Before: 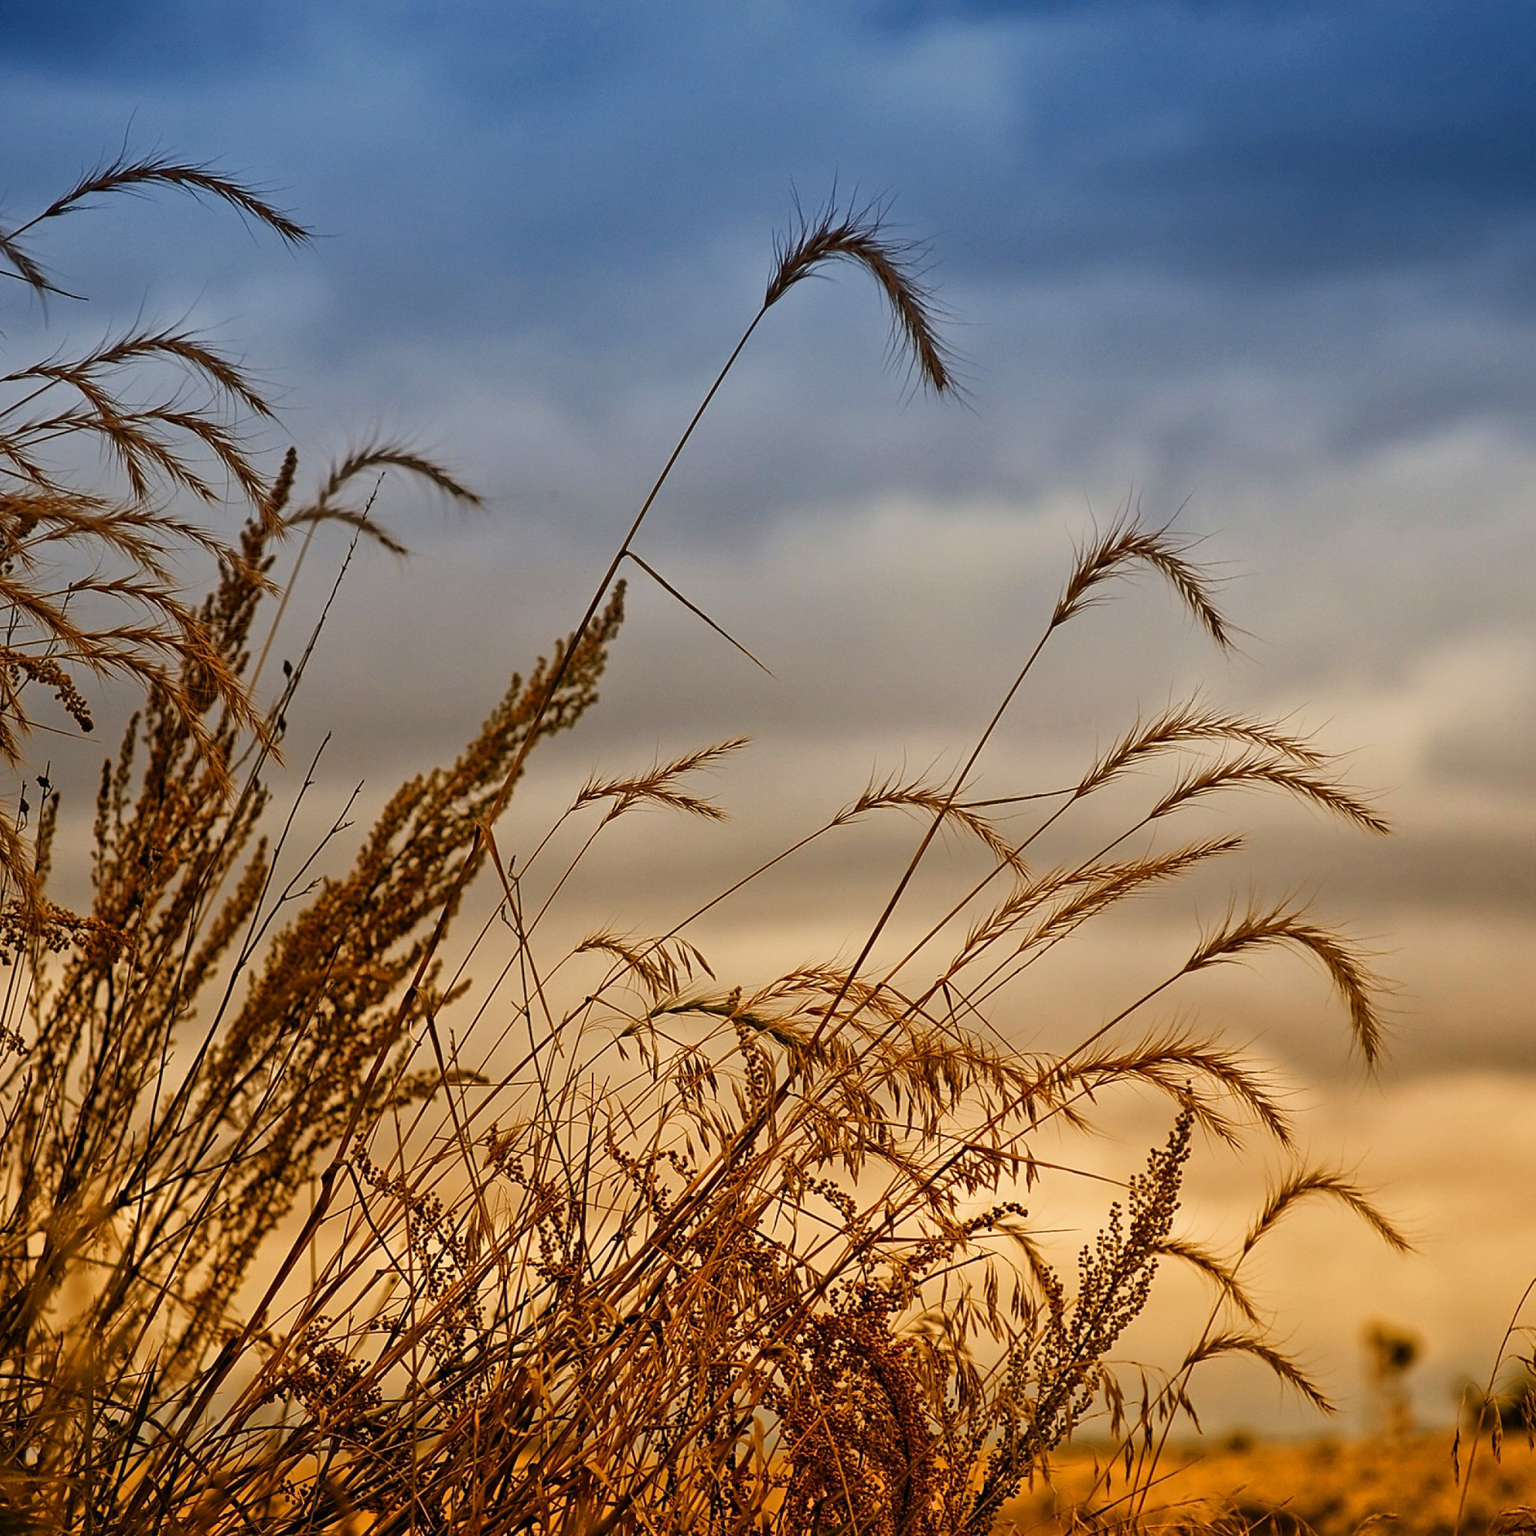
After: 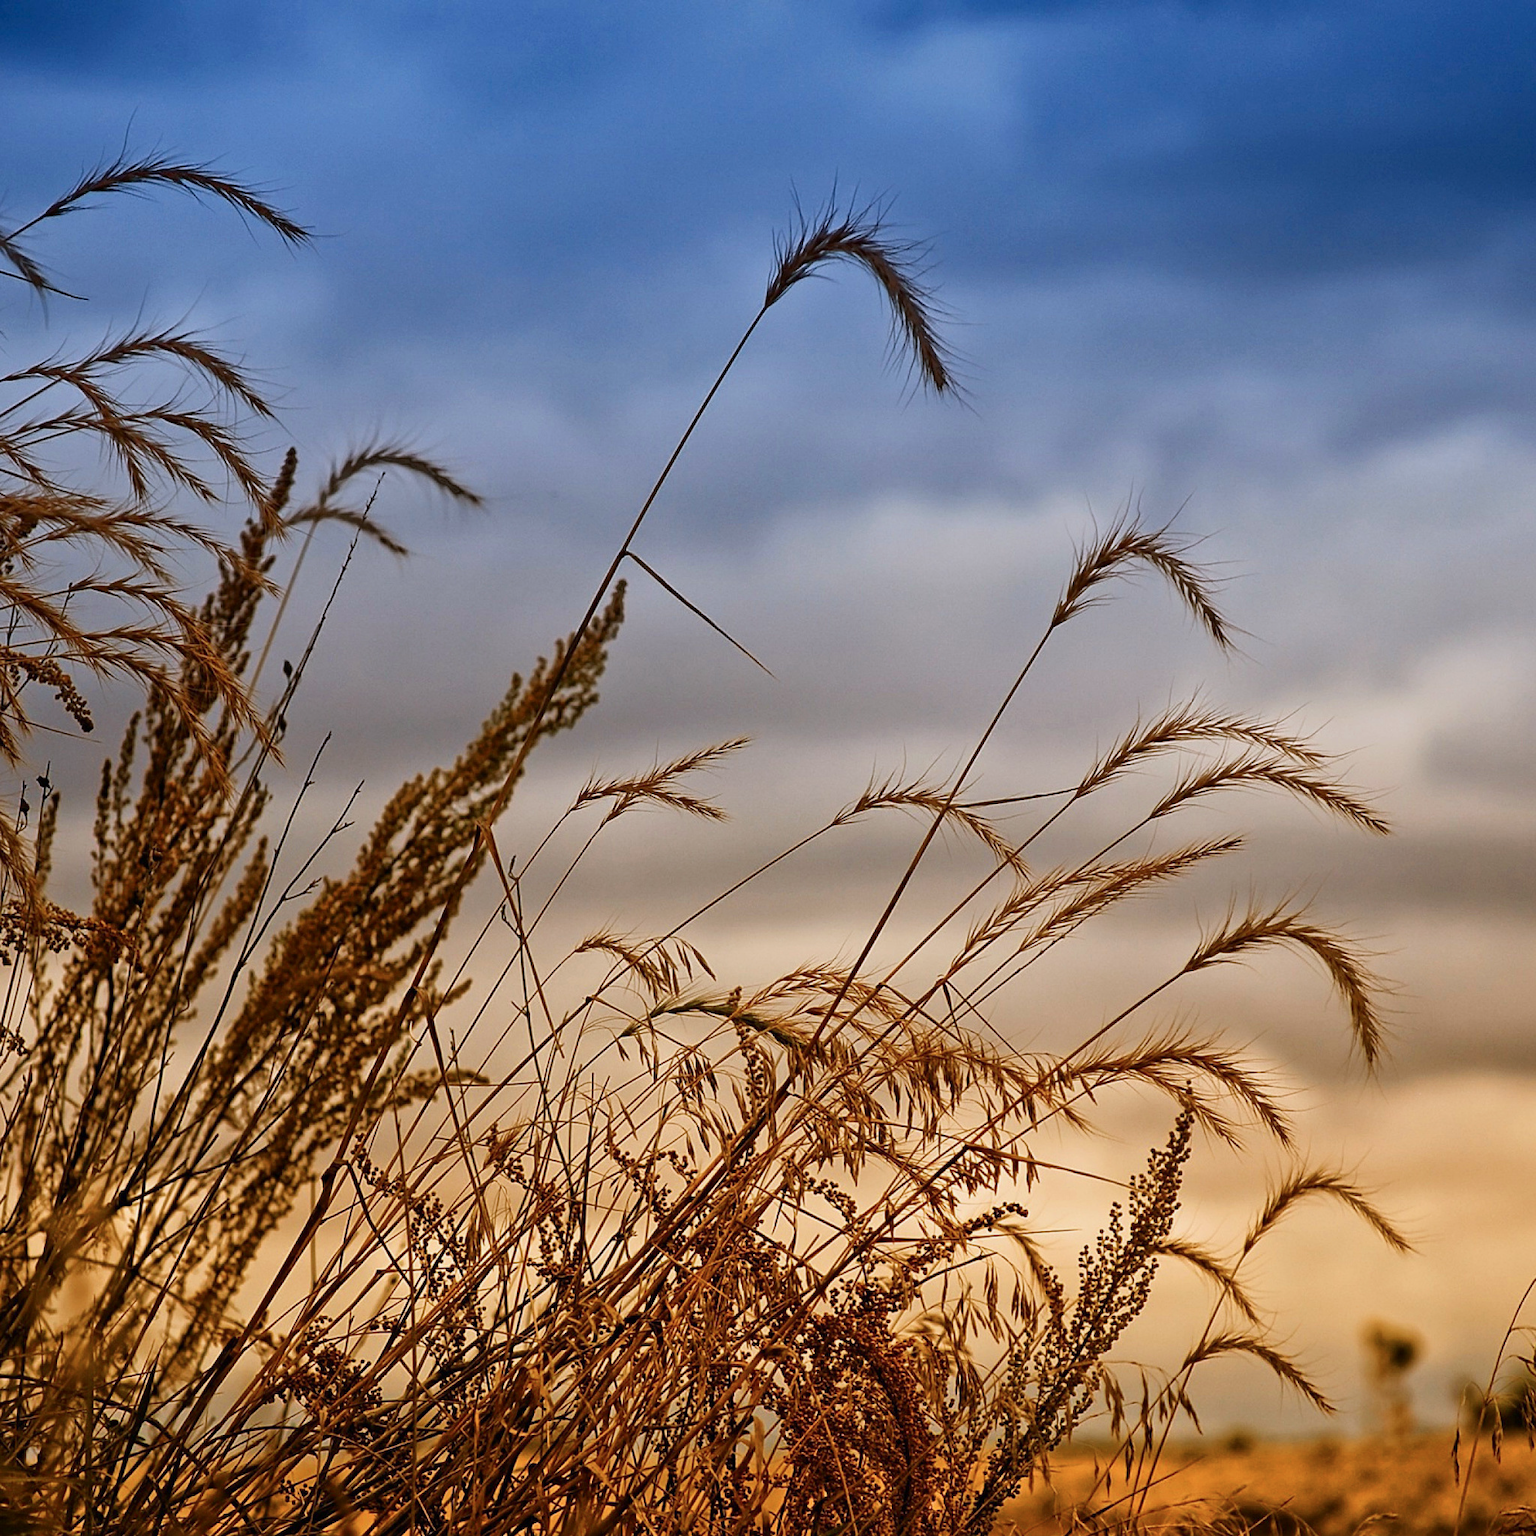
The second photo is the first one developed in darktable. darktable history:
tone curve: curves: ch0 [(0, 0) (0.08, 0.069) (0.4, 0.391) (0.6, 0.609) (0.92, 0.93) (1, 1)], color space Lab, independent channels, preserve colors none
color calibration: illuminant as shot in camera, x 0.37, y 0.382, temperature 4313.32 K
